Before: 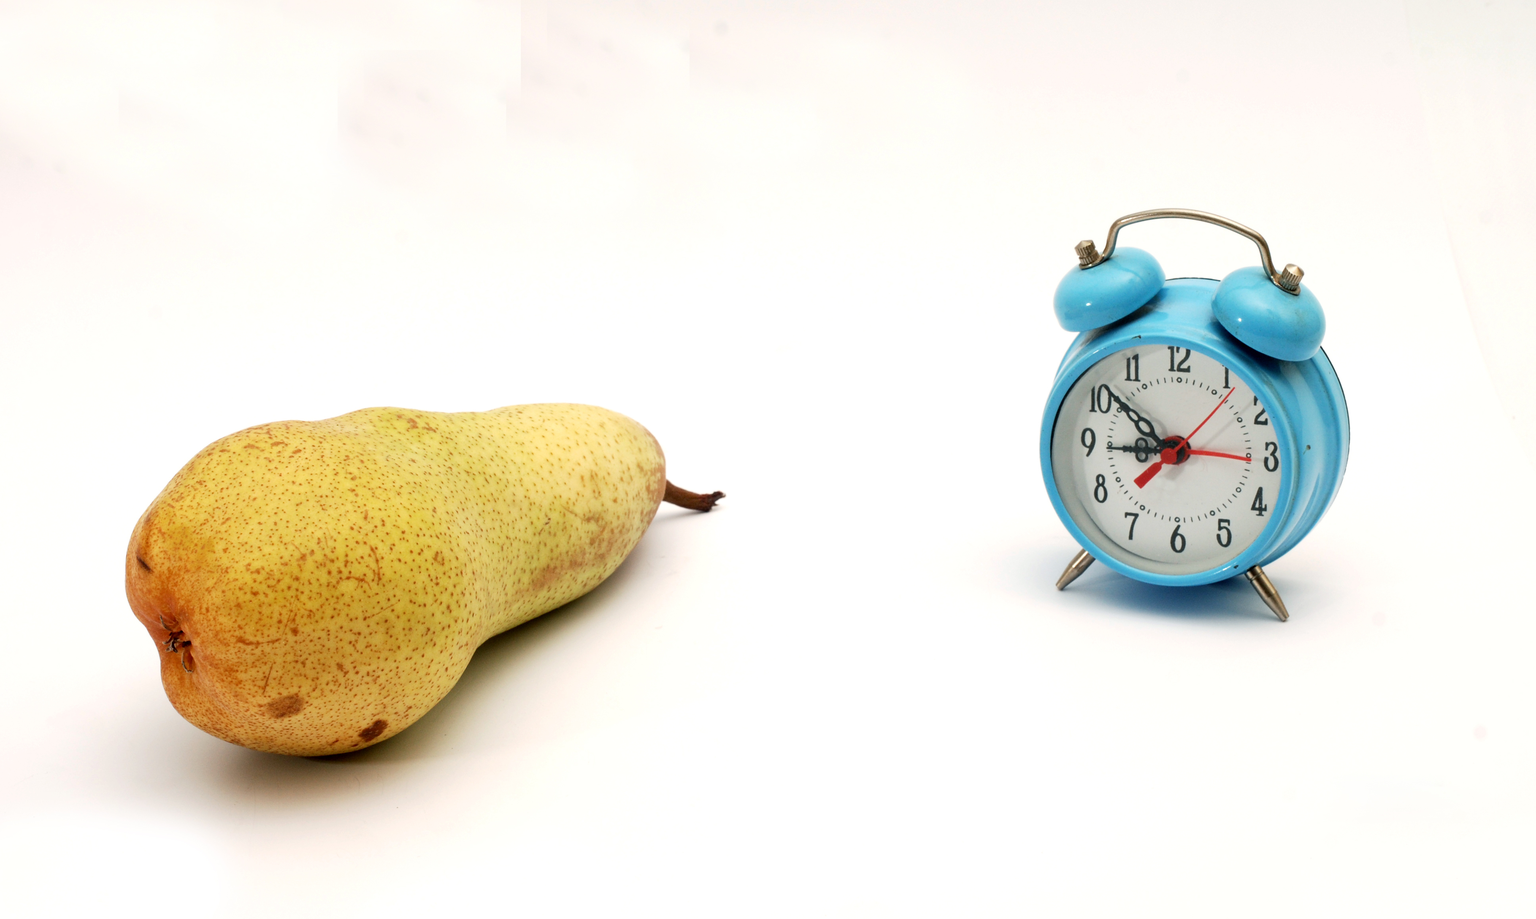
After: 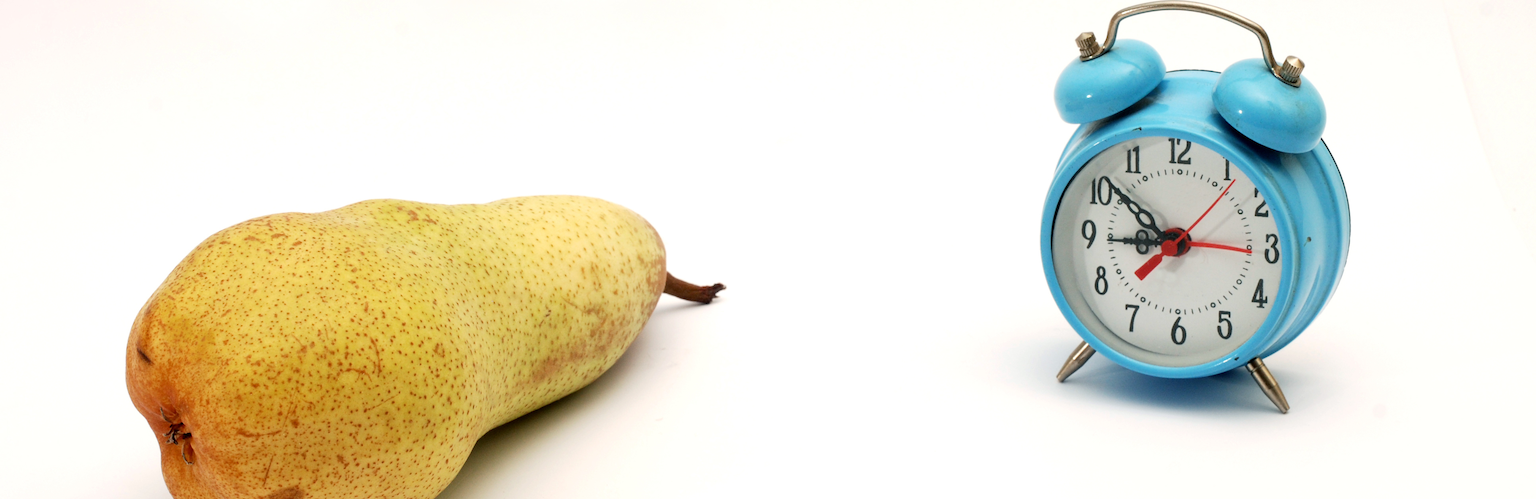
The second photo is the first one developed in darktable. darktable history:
exposure: compensate highlight preservation false
crop and rotate: top 22.675%, bottom 22.925%
